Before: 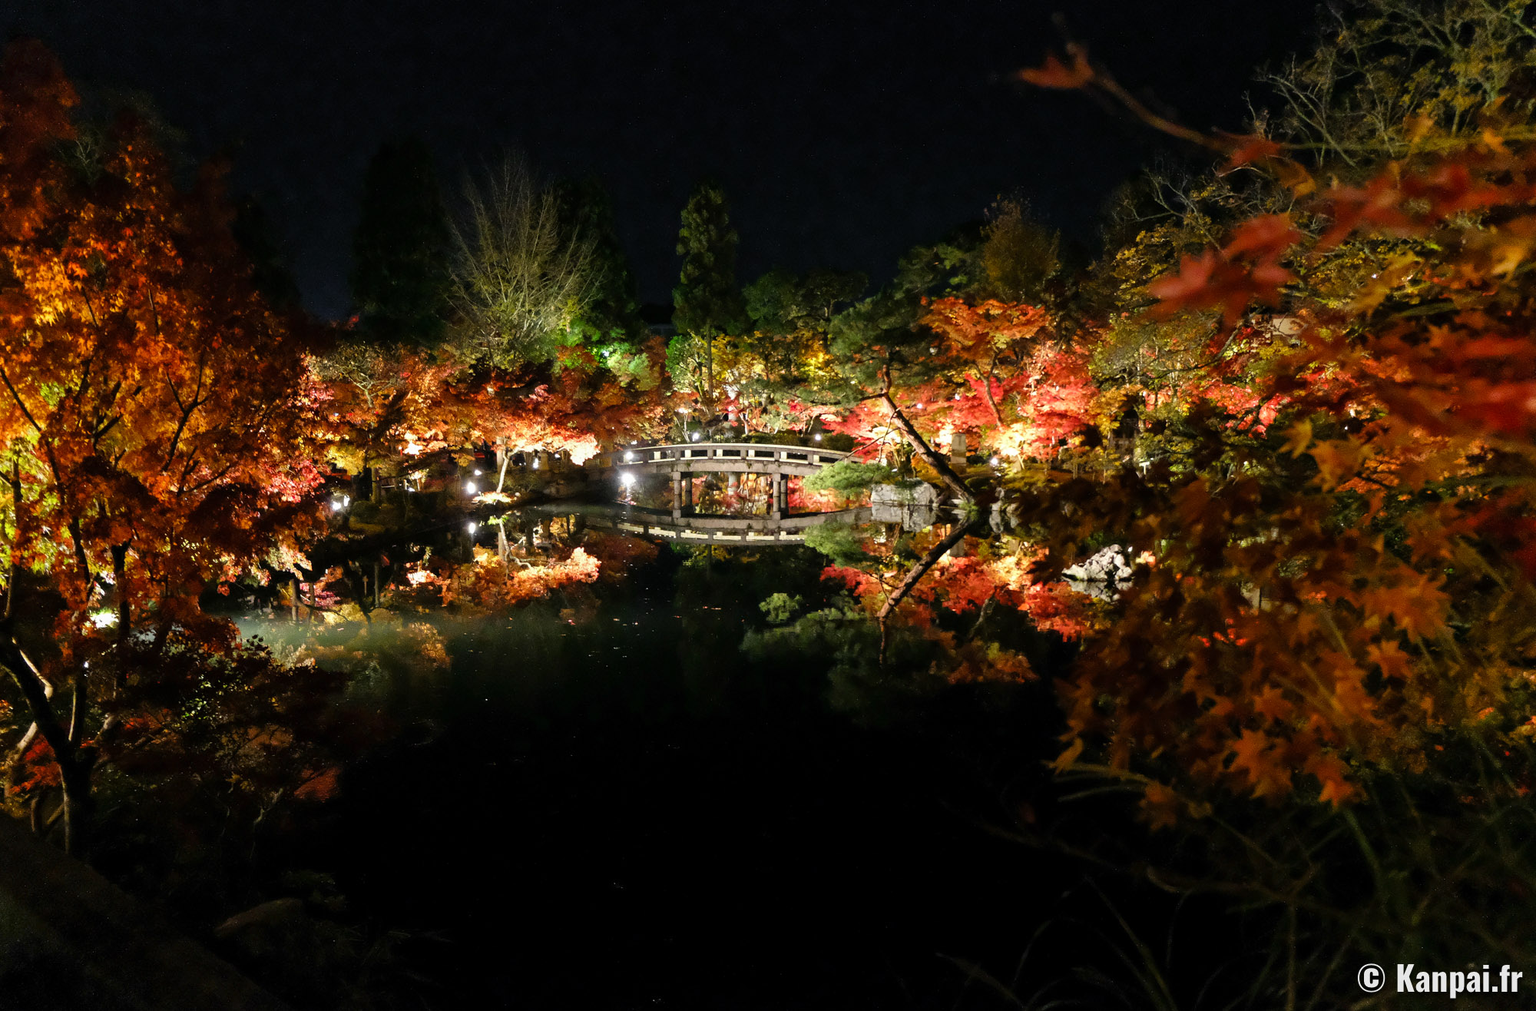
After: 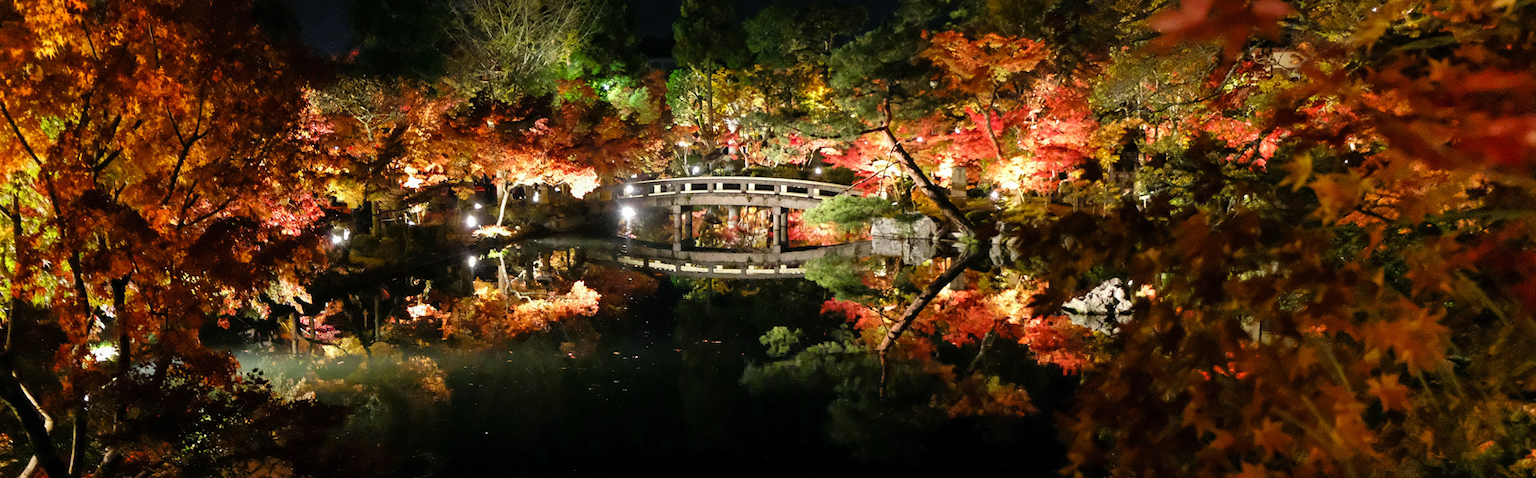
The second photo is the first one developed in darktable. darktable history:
crop and rotate: top 26.406%, bottom 26.192%
